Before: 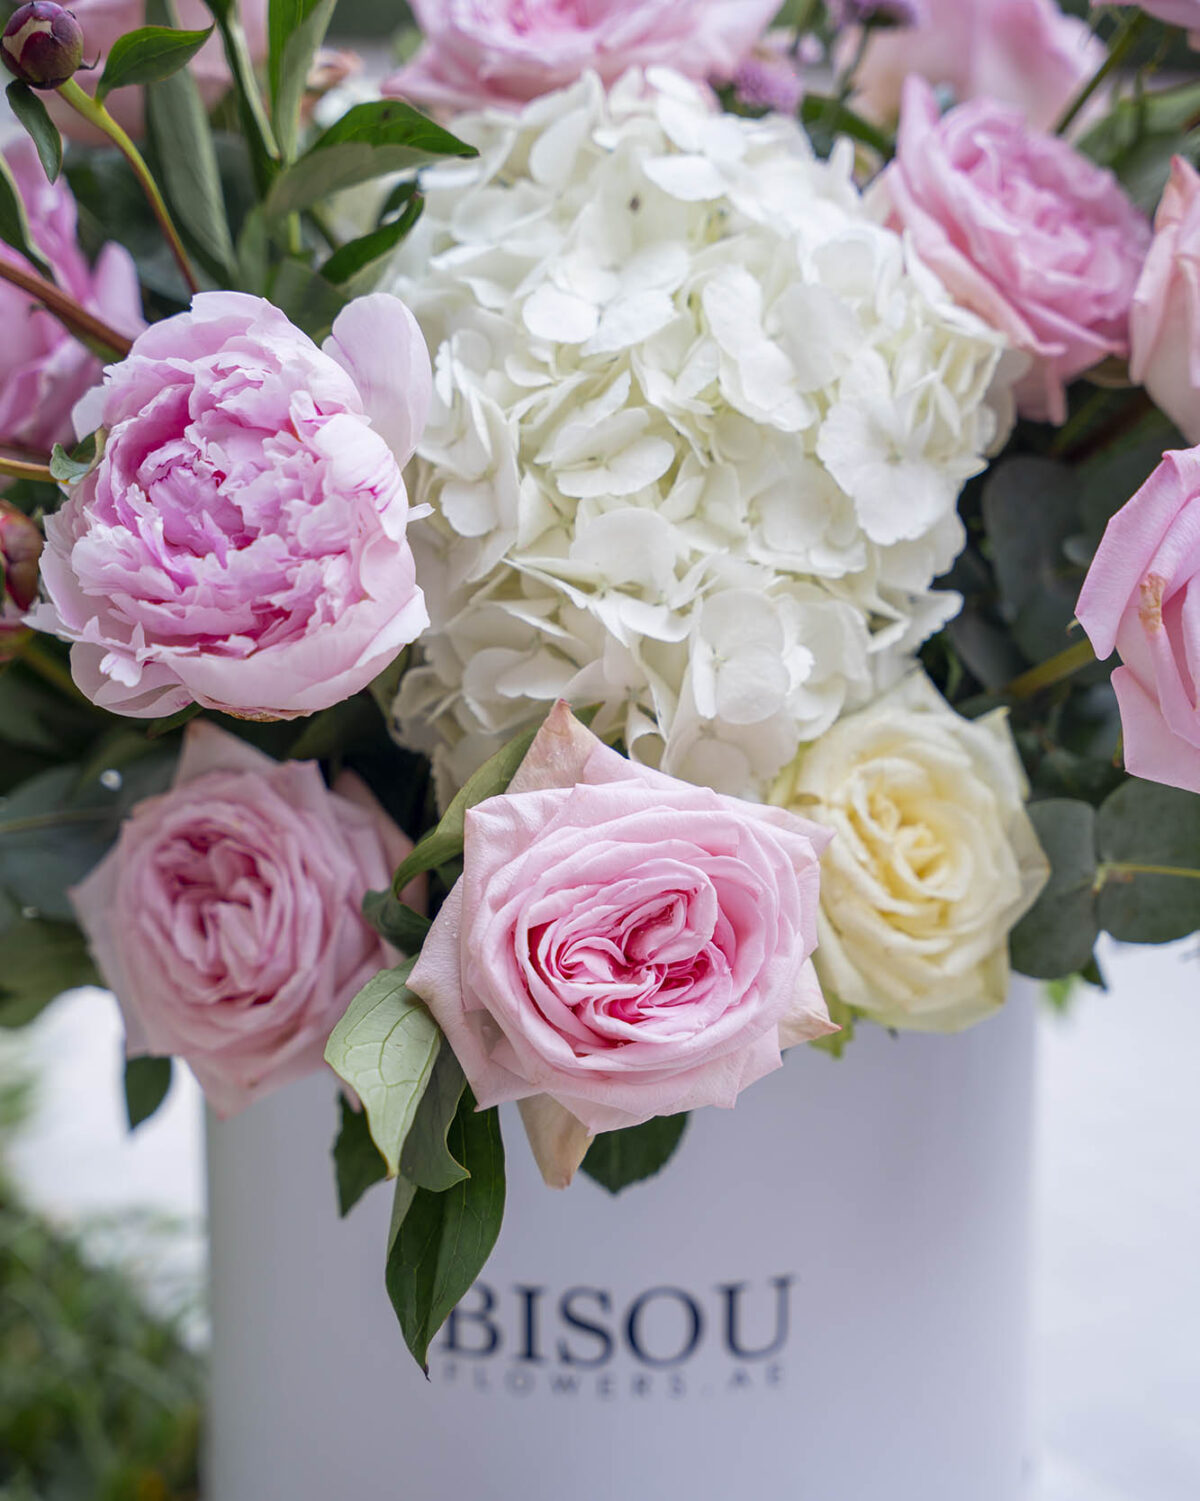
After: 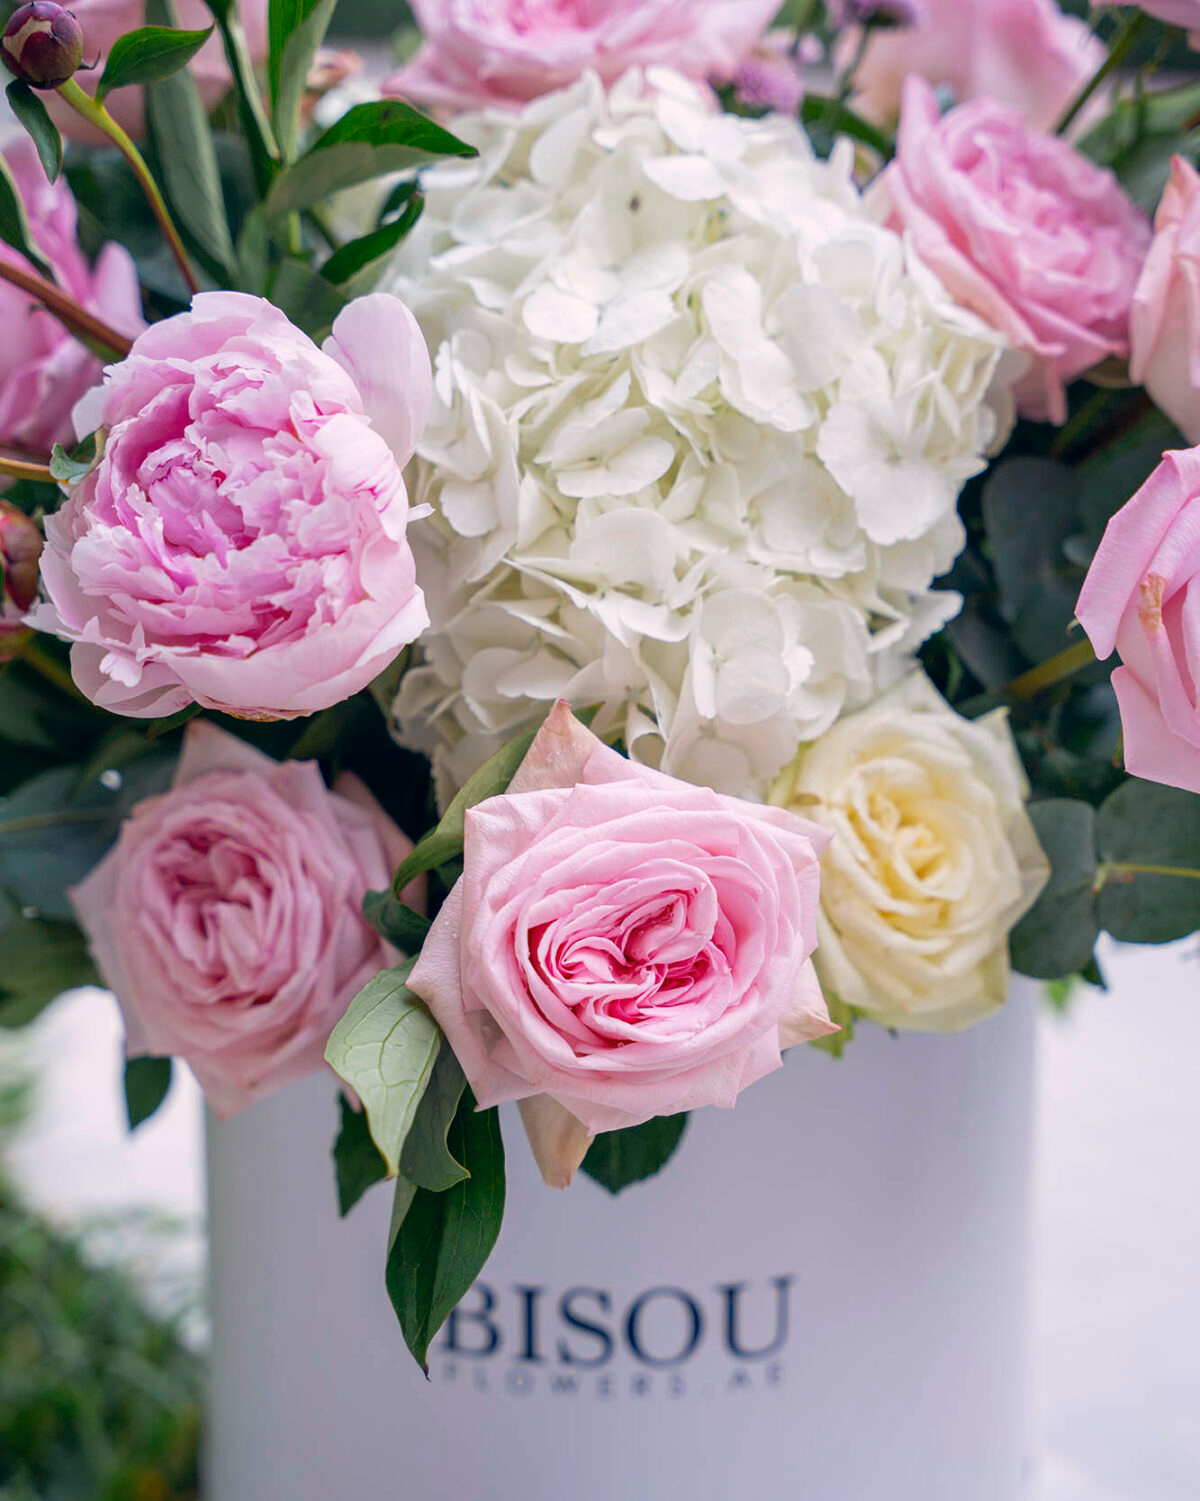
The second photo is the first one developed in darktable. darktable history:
color correction: highlights a* 5.38, highlights b* 5.3, shadows a* -4.26, shadows b* -5.11
white balance: red 0.988, blue 1.017
